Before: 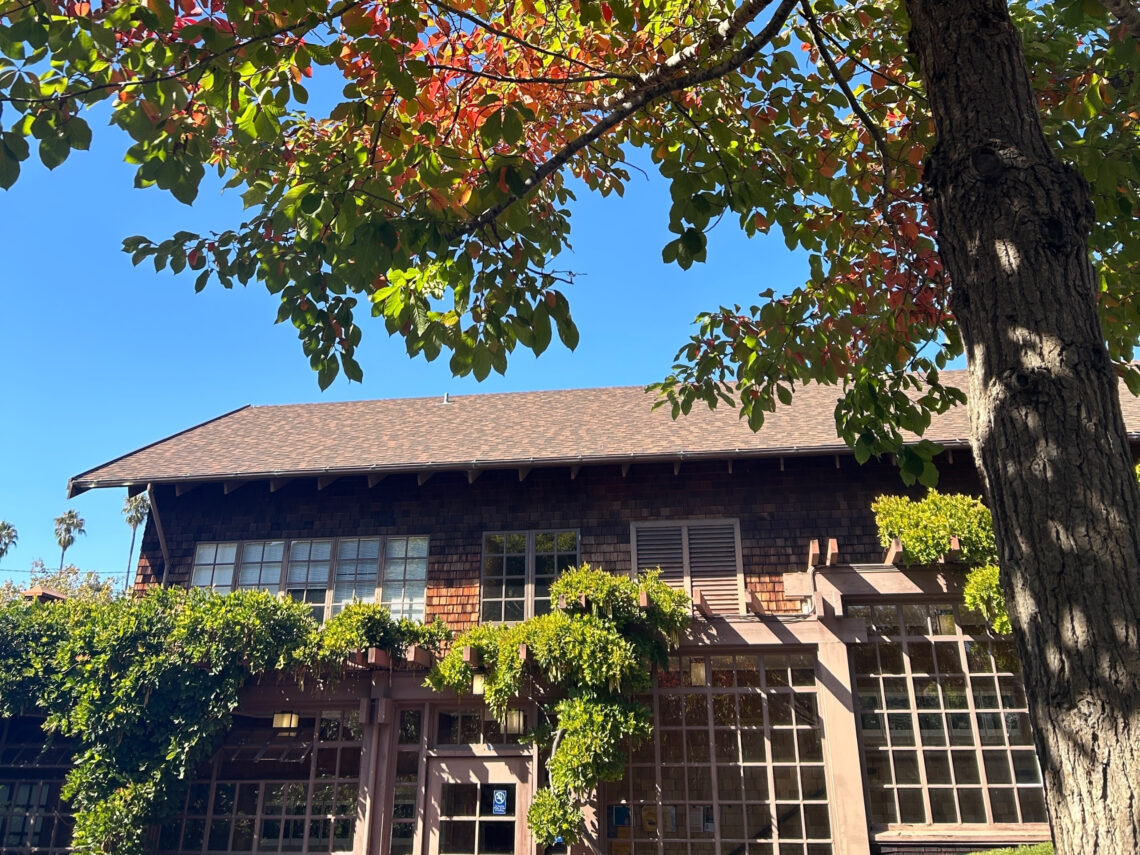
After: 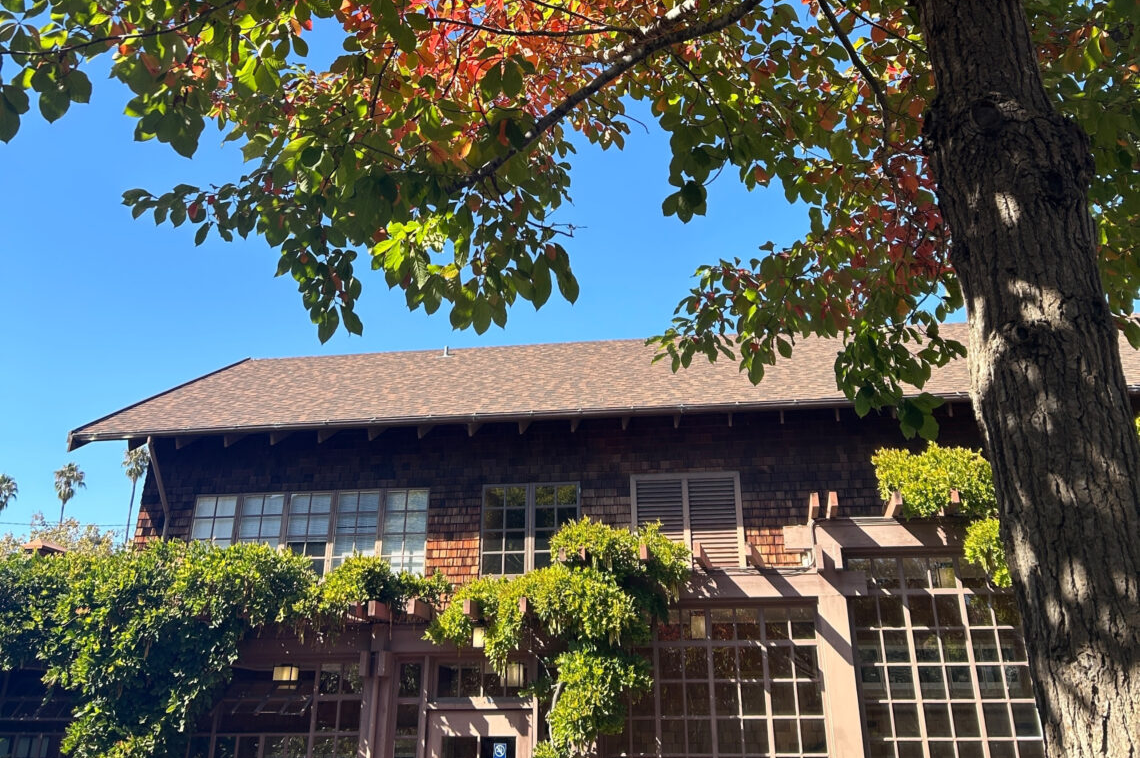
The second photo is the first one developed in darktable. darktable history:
crop and rotate: top 5.591%, bottom 5.674%
